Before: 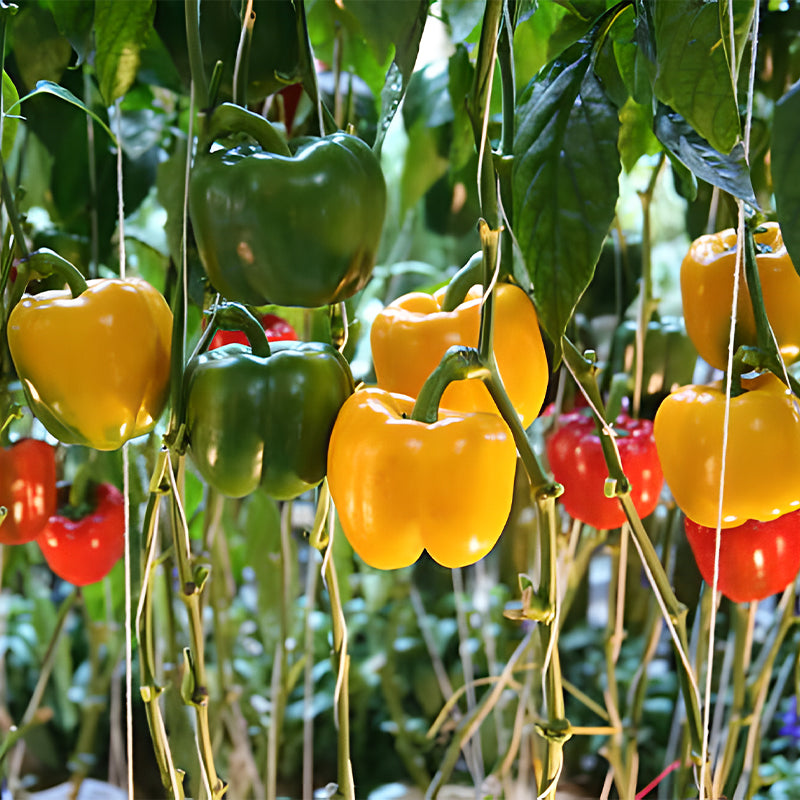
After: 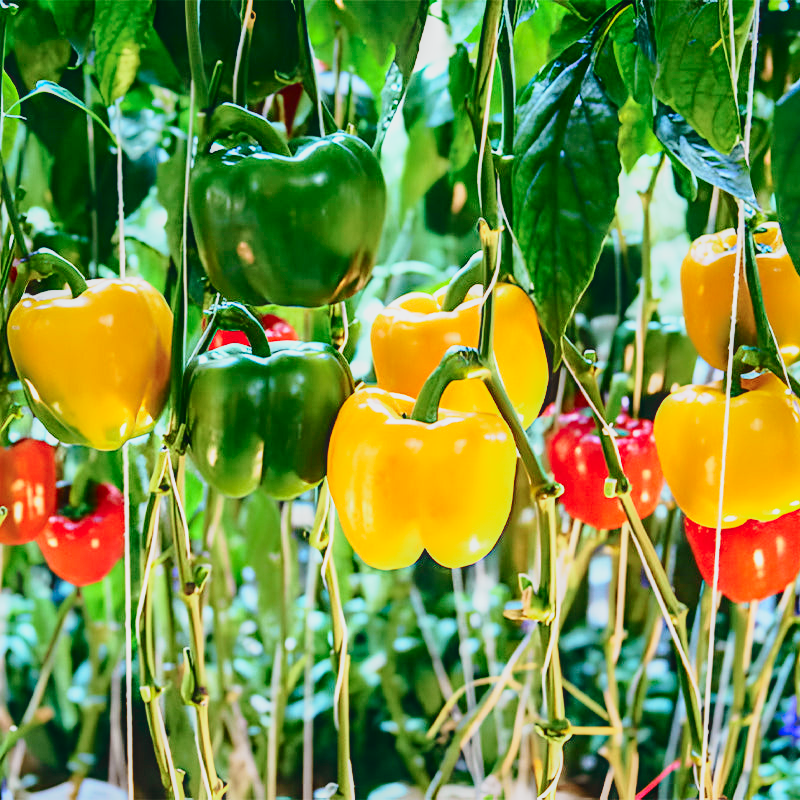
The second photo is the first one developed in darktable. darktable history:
base curve: curves: ch0 [(0, 0) (0.028, 0.03) (0.121, 0.232) (0.46, 0.748) (0.859, 0.968) (1, 1)], preserve colors none
tone curve: curves: ch0 [(0, 0.029) (0.099, 0.082) (0.264, 0.253) (0.447, 0.481) (0.678, 0.721) (0.828, 0.857) (0.992, 0.94)]; ch1 [(0, 0) (0.311, 0.266) (0.411, 0.374) (0.481, 0.458) (0.501, 0.499) (0.514, 0.512) (0.575, 0.577) (0.643, 0.648) (0.682, 0.674) (0.802, 0.812) (1, 1)]; ch2 [(0, 0) (0.259, 0.207) (0.323, 0.311) (0.376, 0.353) (0.463, 0.456) (0.498, 0.498) (0.524, 0.512) (0.574, 0.582) (0.648, 0.653) (0.768, 0.728) (1, 1)], color space Lab, independent channels, preserve colors none
local contrast: on, module defaults
shadows and highlights: on, module defaults
